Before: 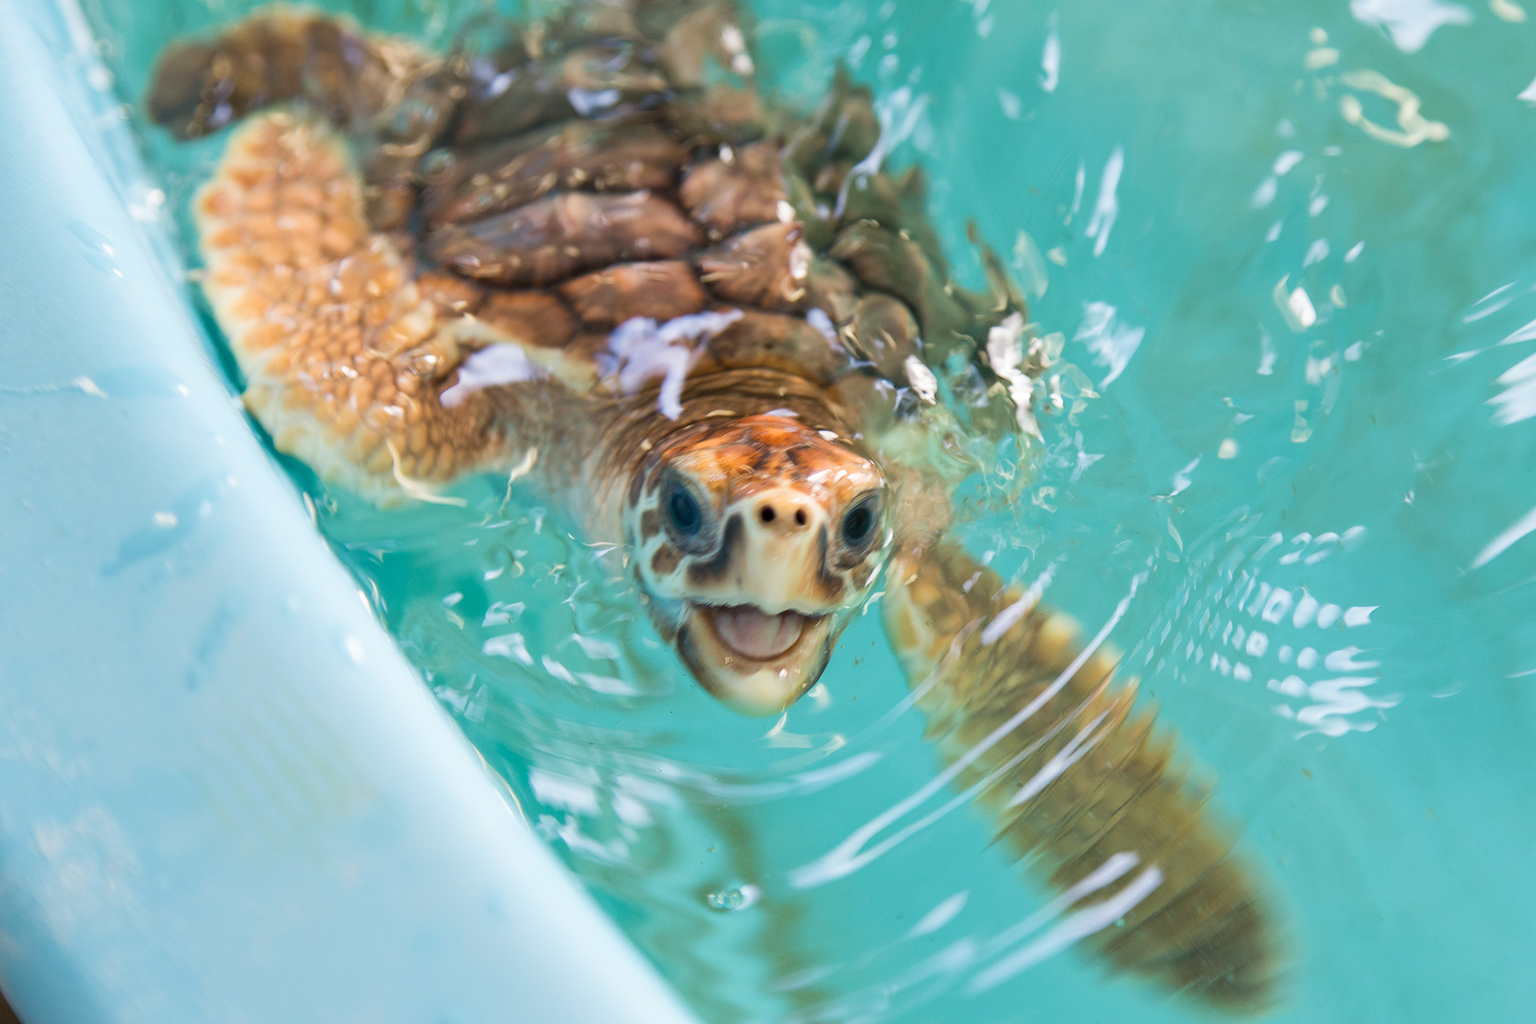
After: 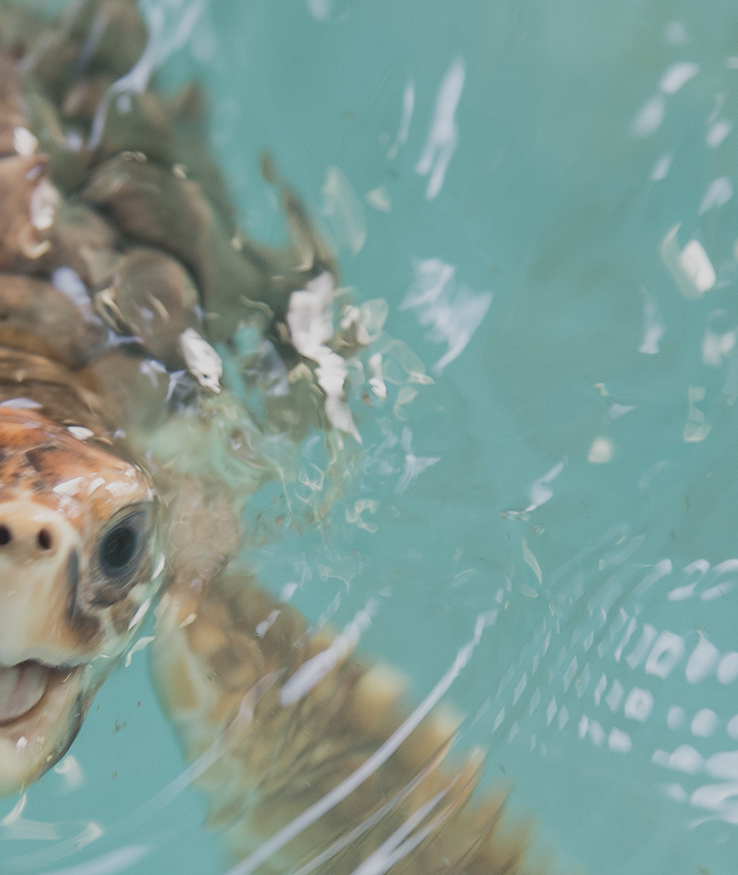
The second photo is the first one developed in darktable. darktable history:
contrast brightness saturation: contrast -0.26, saturation -0.43
crop and rotate: left 49.936%, top 10.094%, right 13.136%, bottom 24.256%
